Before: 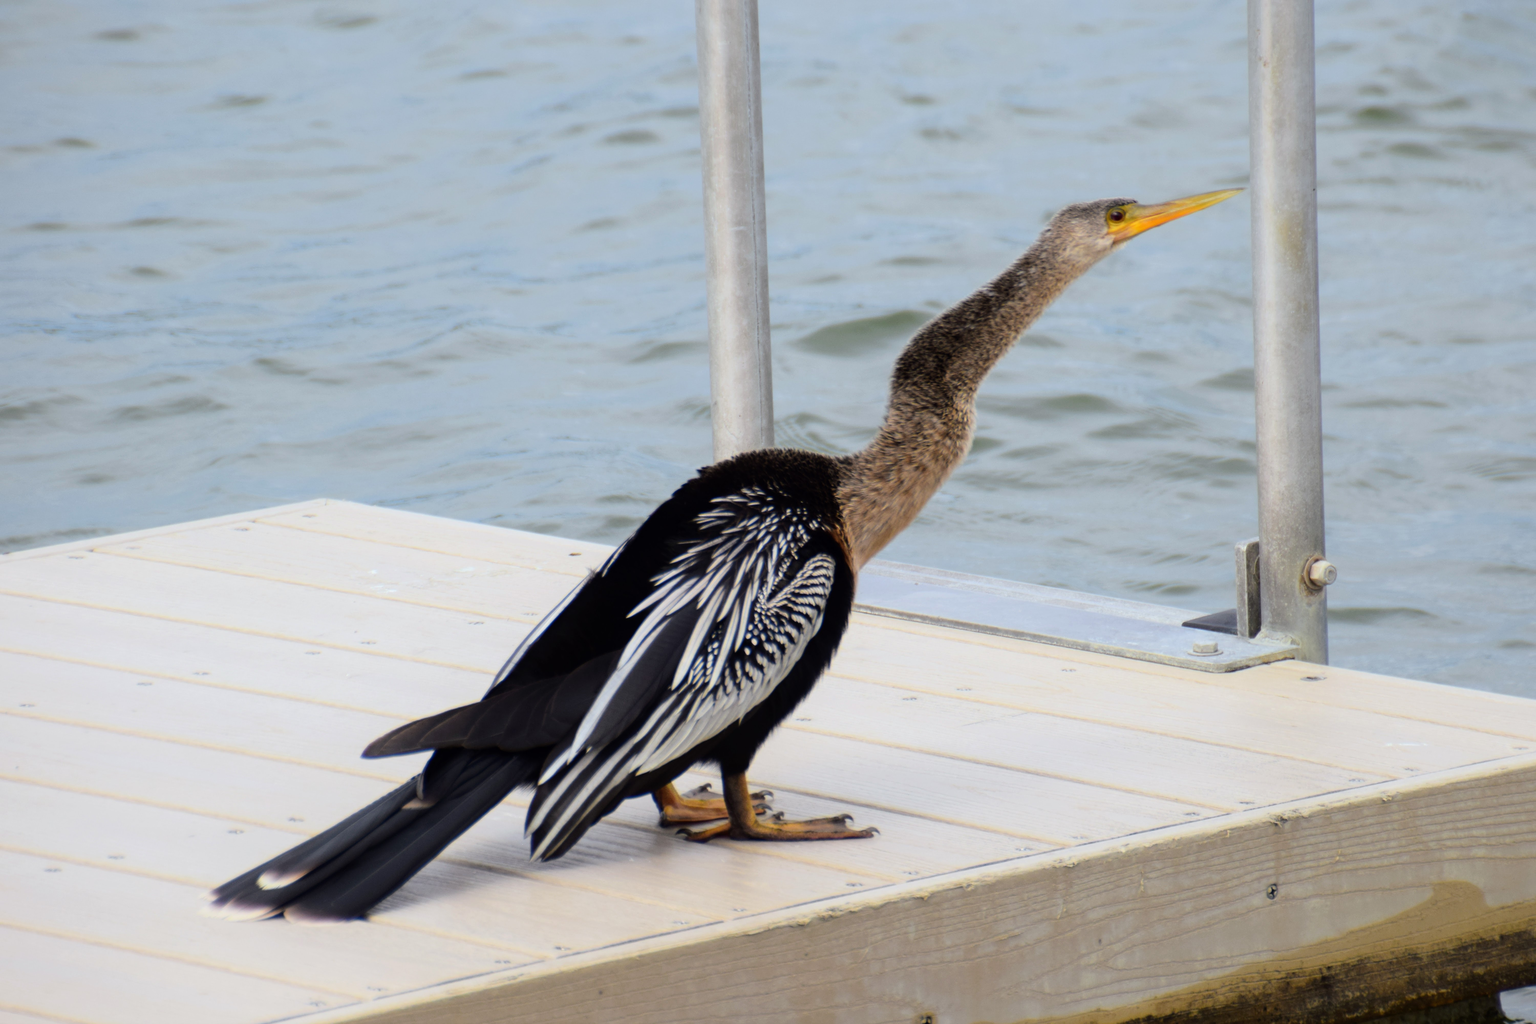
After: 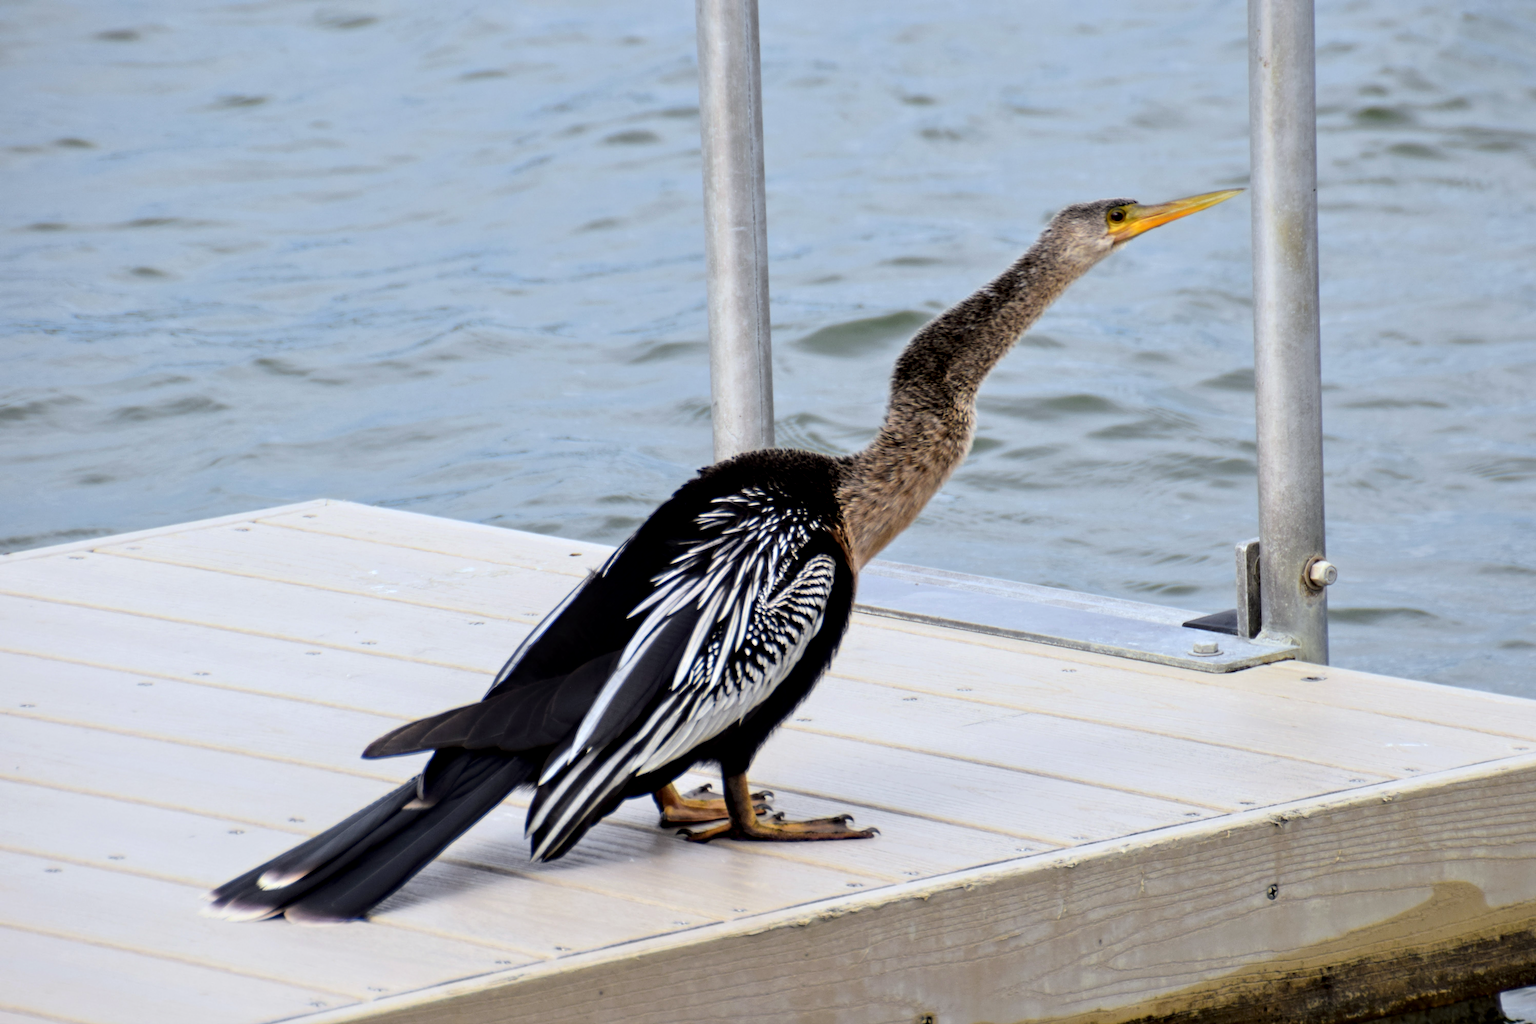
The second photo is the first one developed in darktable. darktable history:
contrast equalizer: y [[0.545, 0.572, 0.59, 0.59, 0.571, 0.545], [0.5 ×6], [0.5 ×6], [0 ×6], [0 ×6]]
white balance: red 0.983, blue 1.036
